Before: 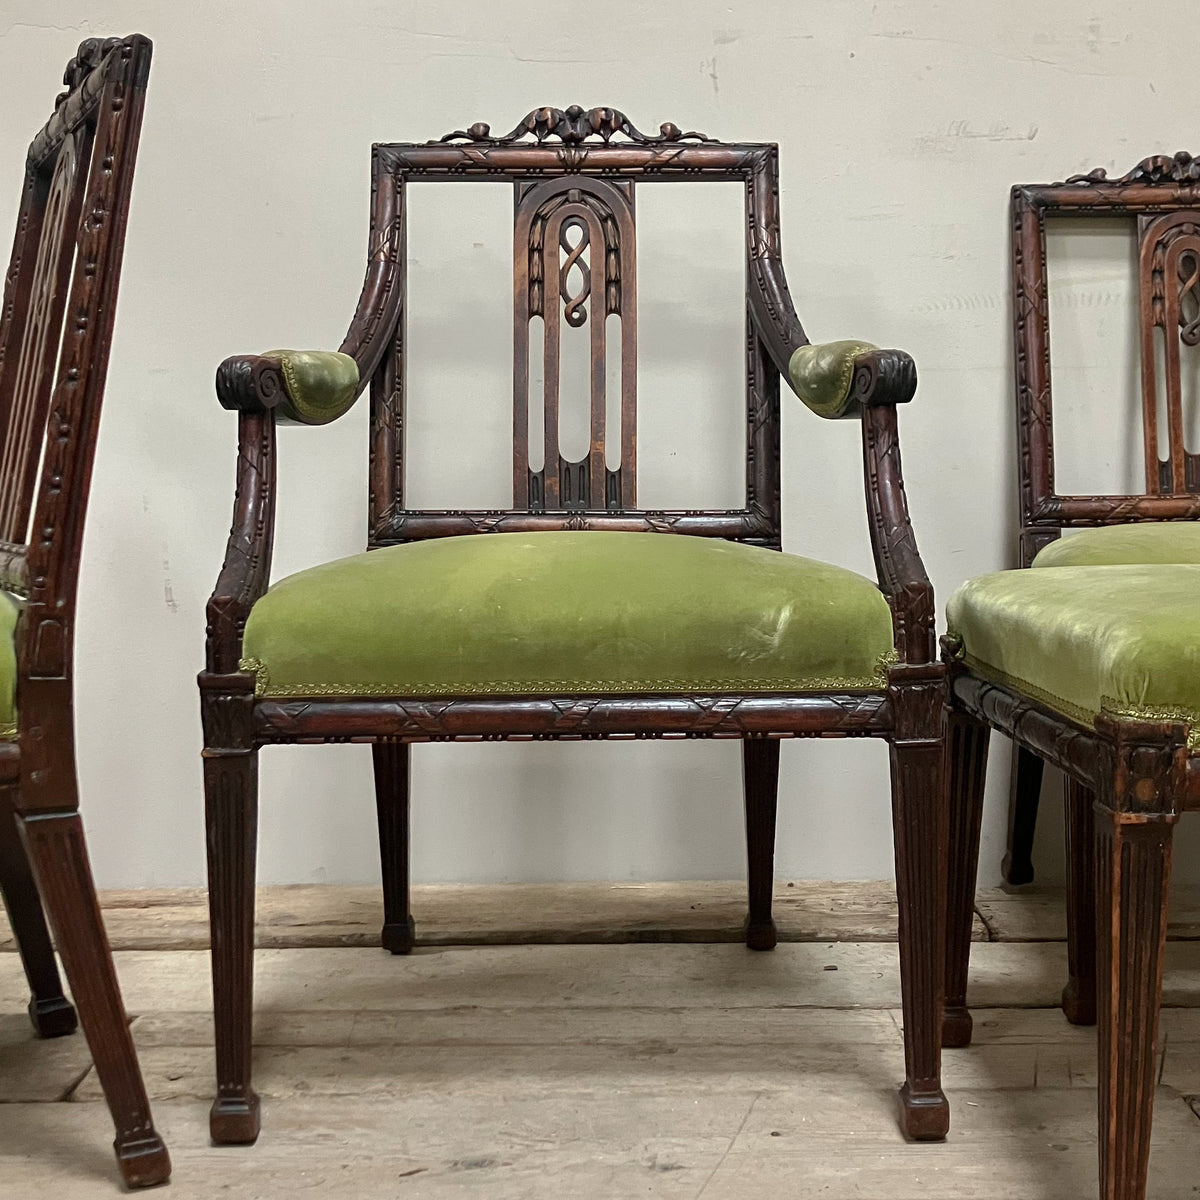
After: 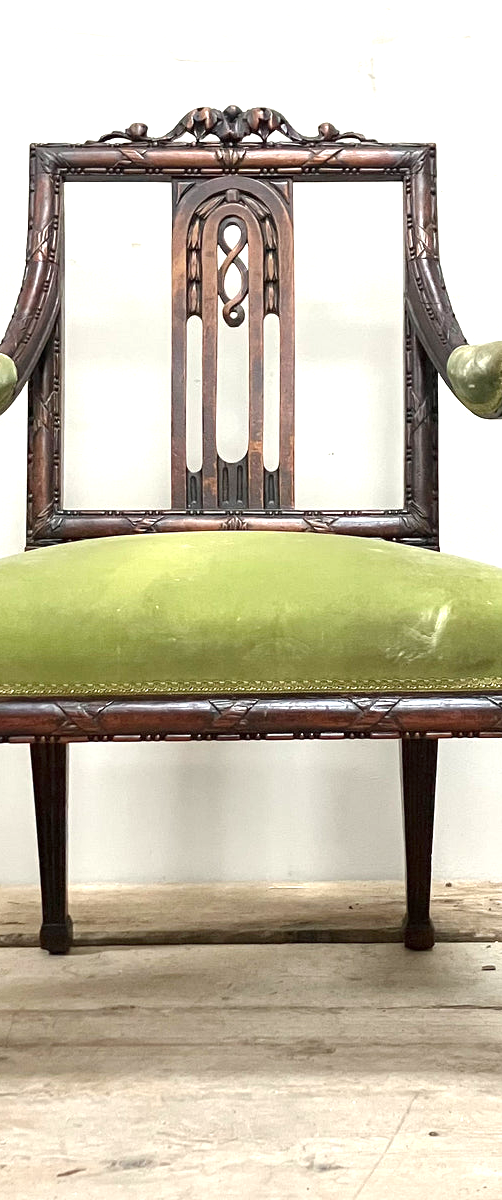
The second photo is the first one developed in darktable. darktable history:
crop: left 28.55%, right 29.554%
exposure: exposure 0.997 EV, compensate highlight preservation false
